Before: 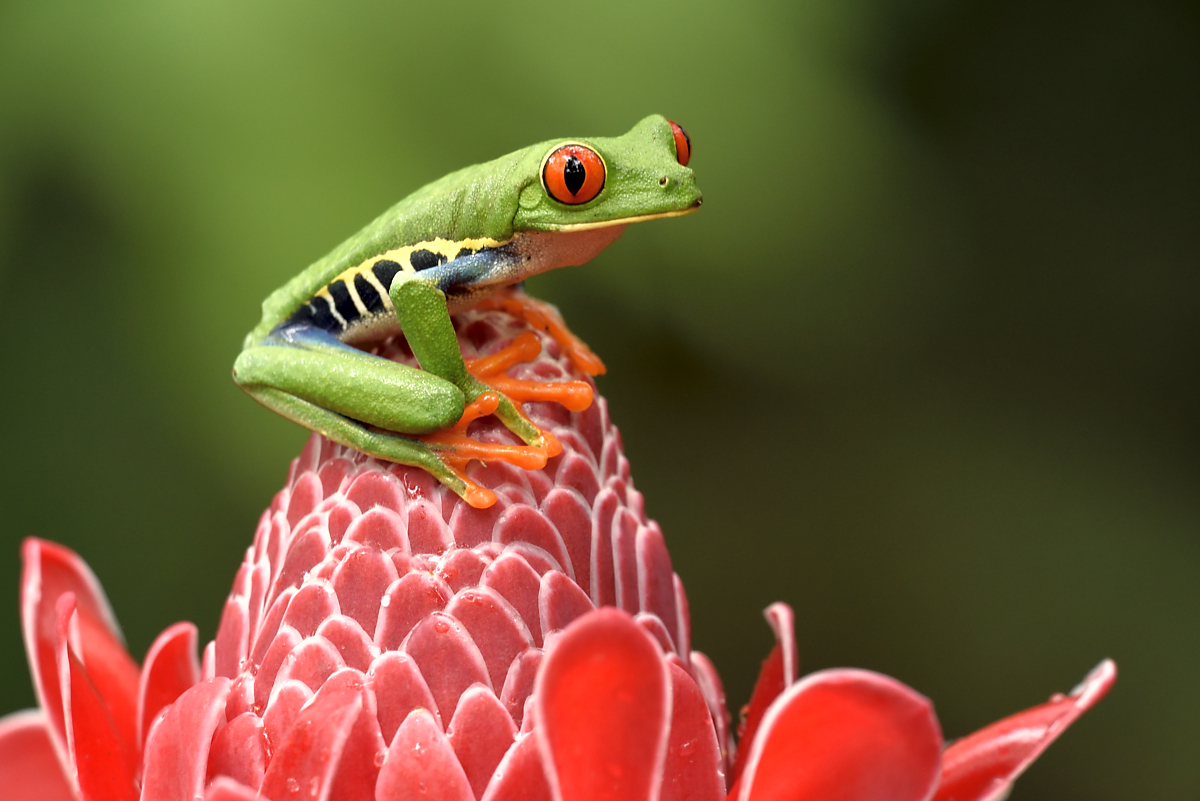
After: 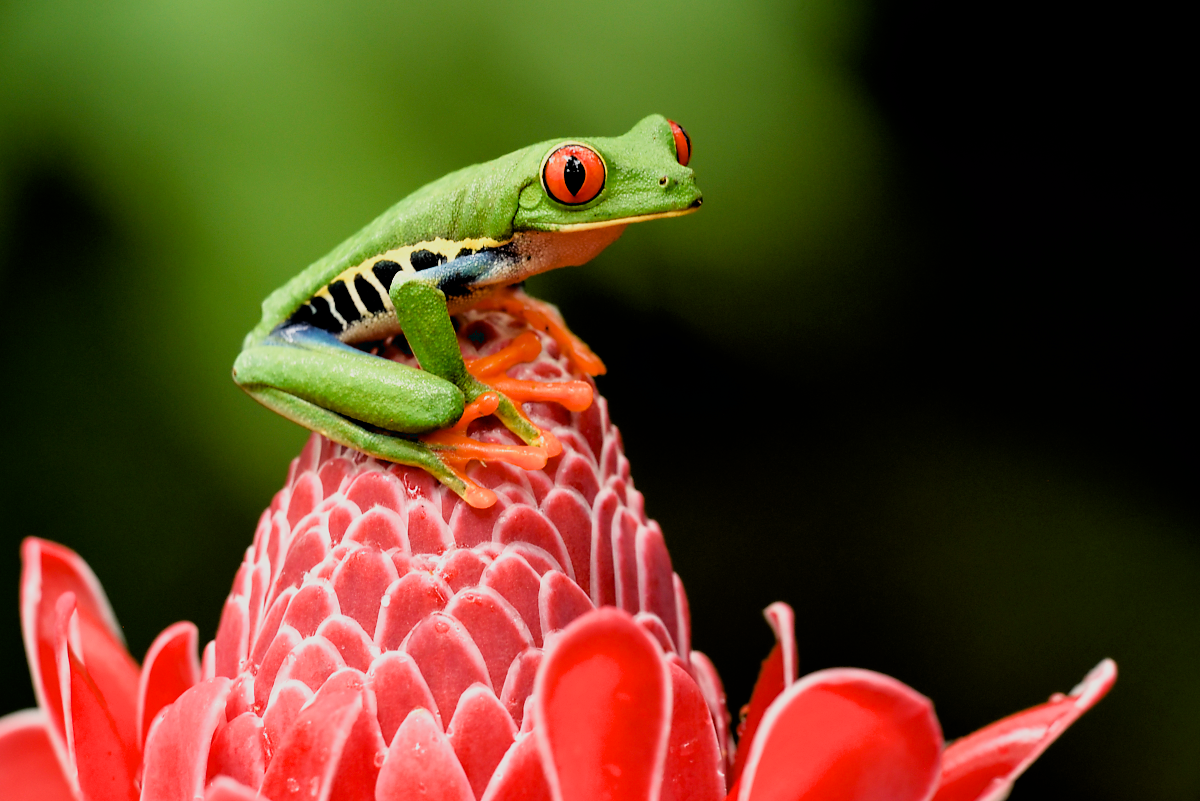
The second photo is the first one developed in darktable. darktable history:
filmic rgb: black relative exposure -5.13 EV, white relative exposure 3.98 EV, hardness 2.88, contrast 1.301, highlights saturation mix -30.28%
exposure: black level correction 0.012, compensate highlight preservation false
